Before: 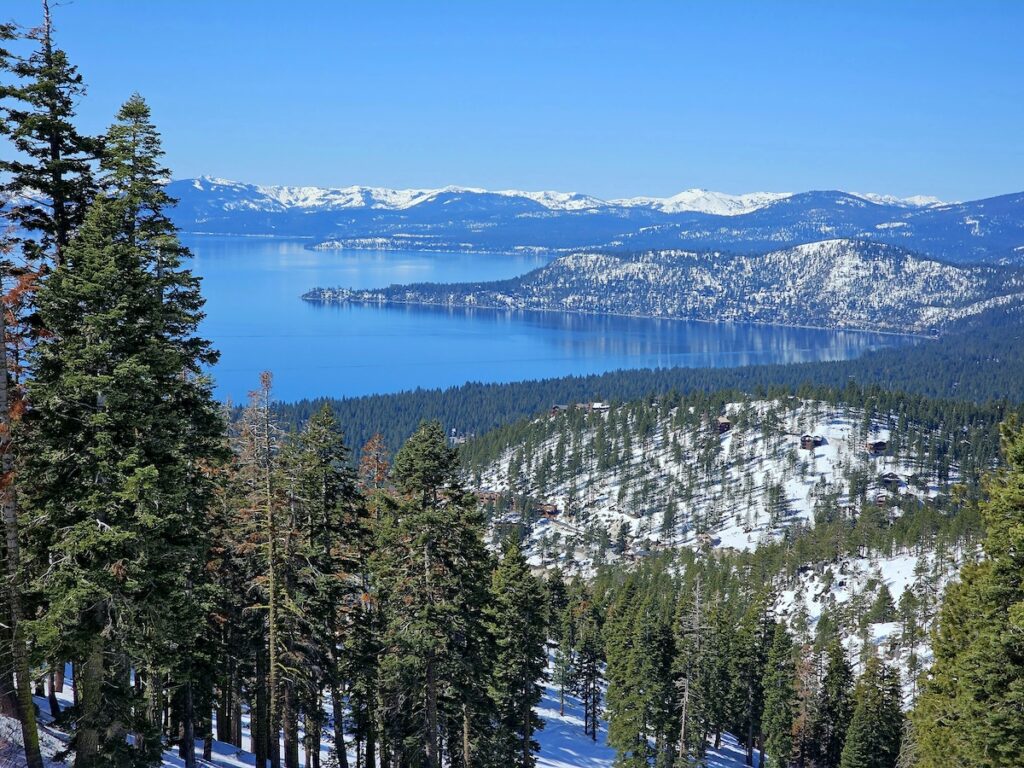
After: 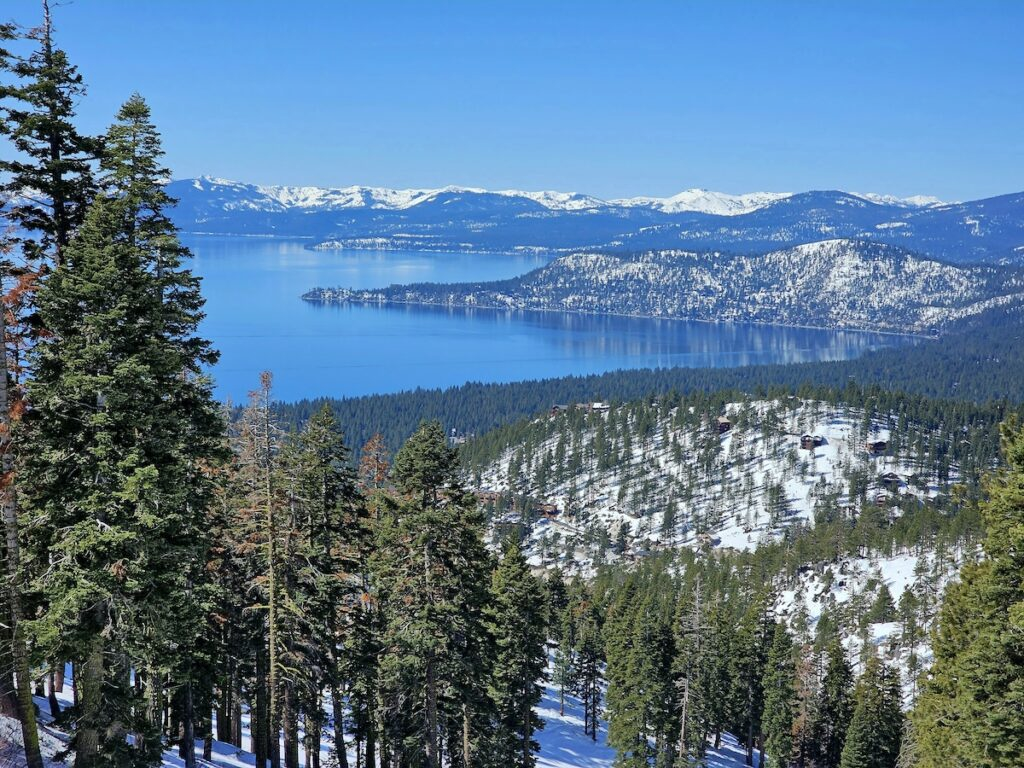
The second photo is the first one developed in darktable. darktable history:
shadows and highlights: soften with gaussian
contrast brightness saturation: saturation -0.05
